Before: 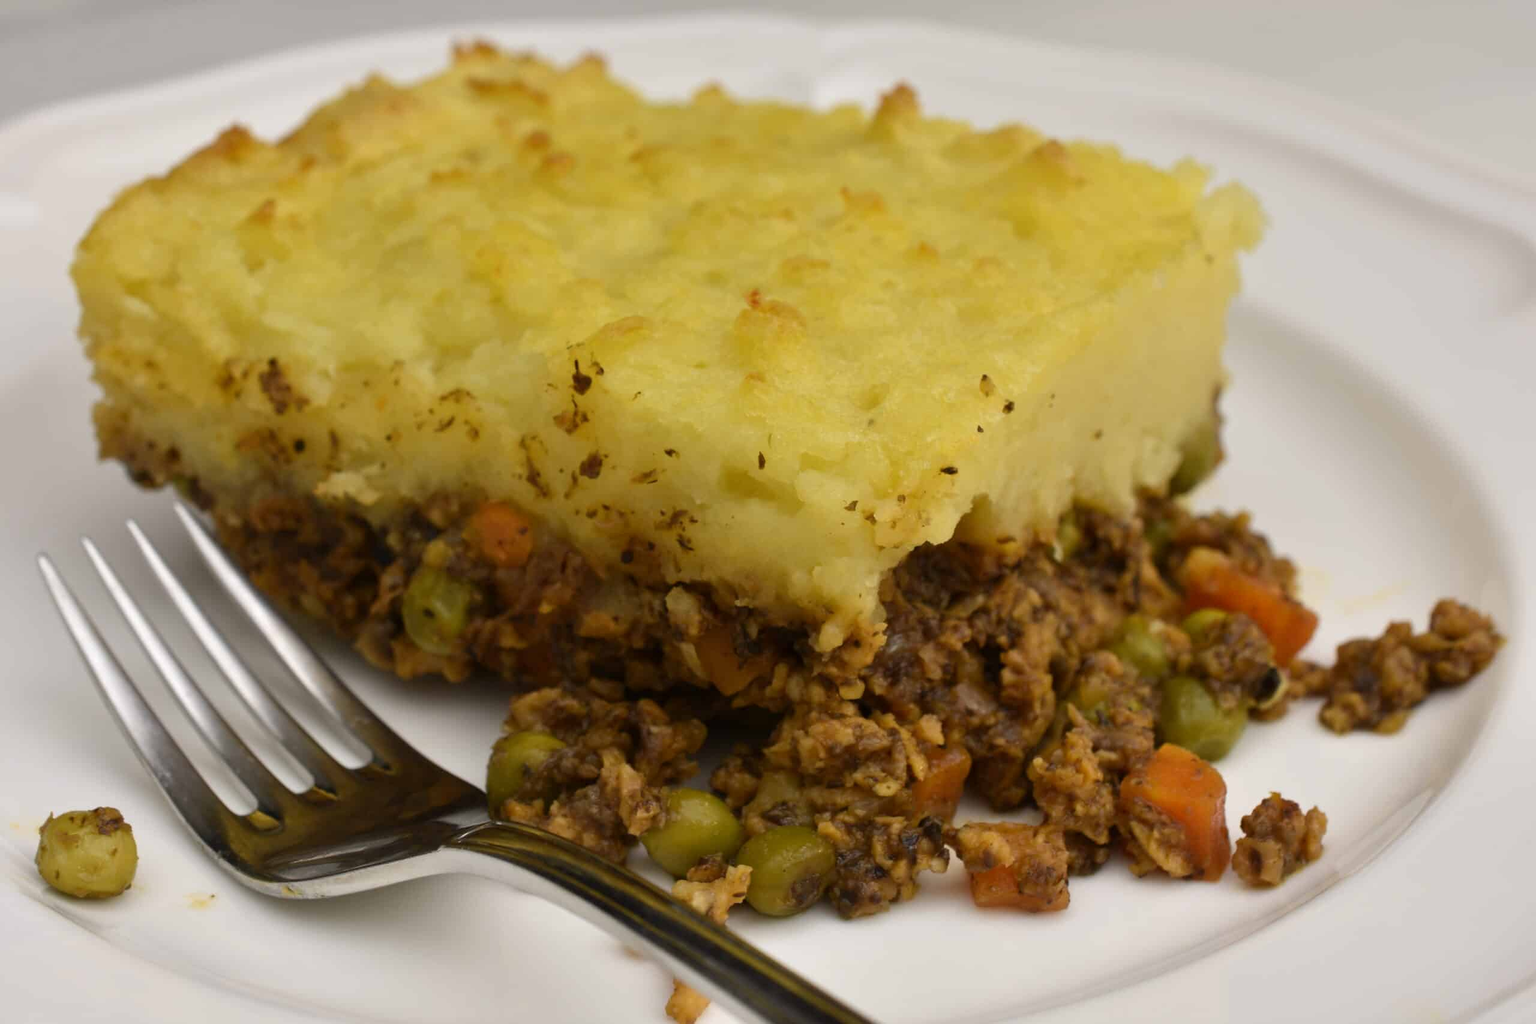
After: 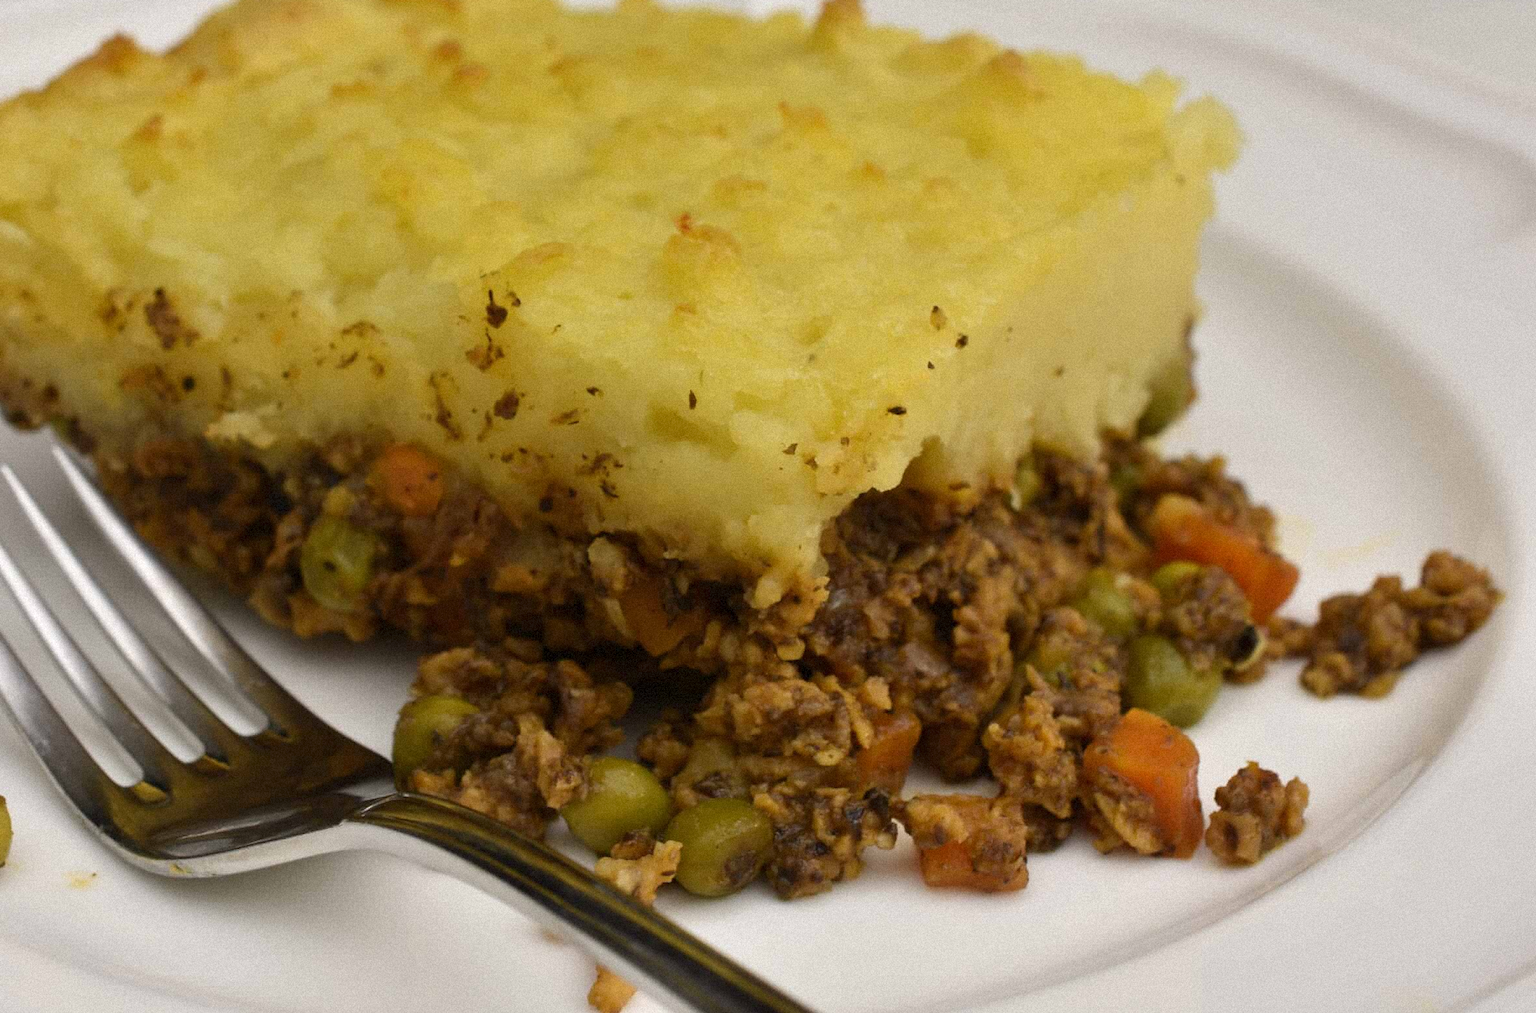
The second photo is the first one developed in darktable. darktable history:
grain: mid-tones bias 0%
crop and rotate: left 8.262%, top 9.226%
